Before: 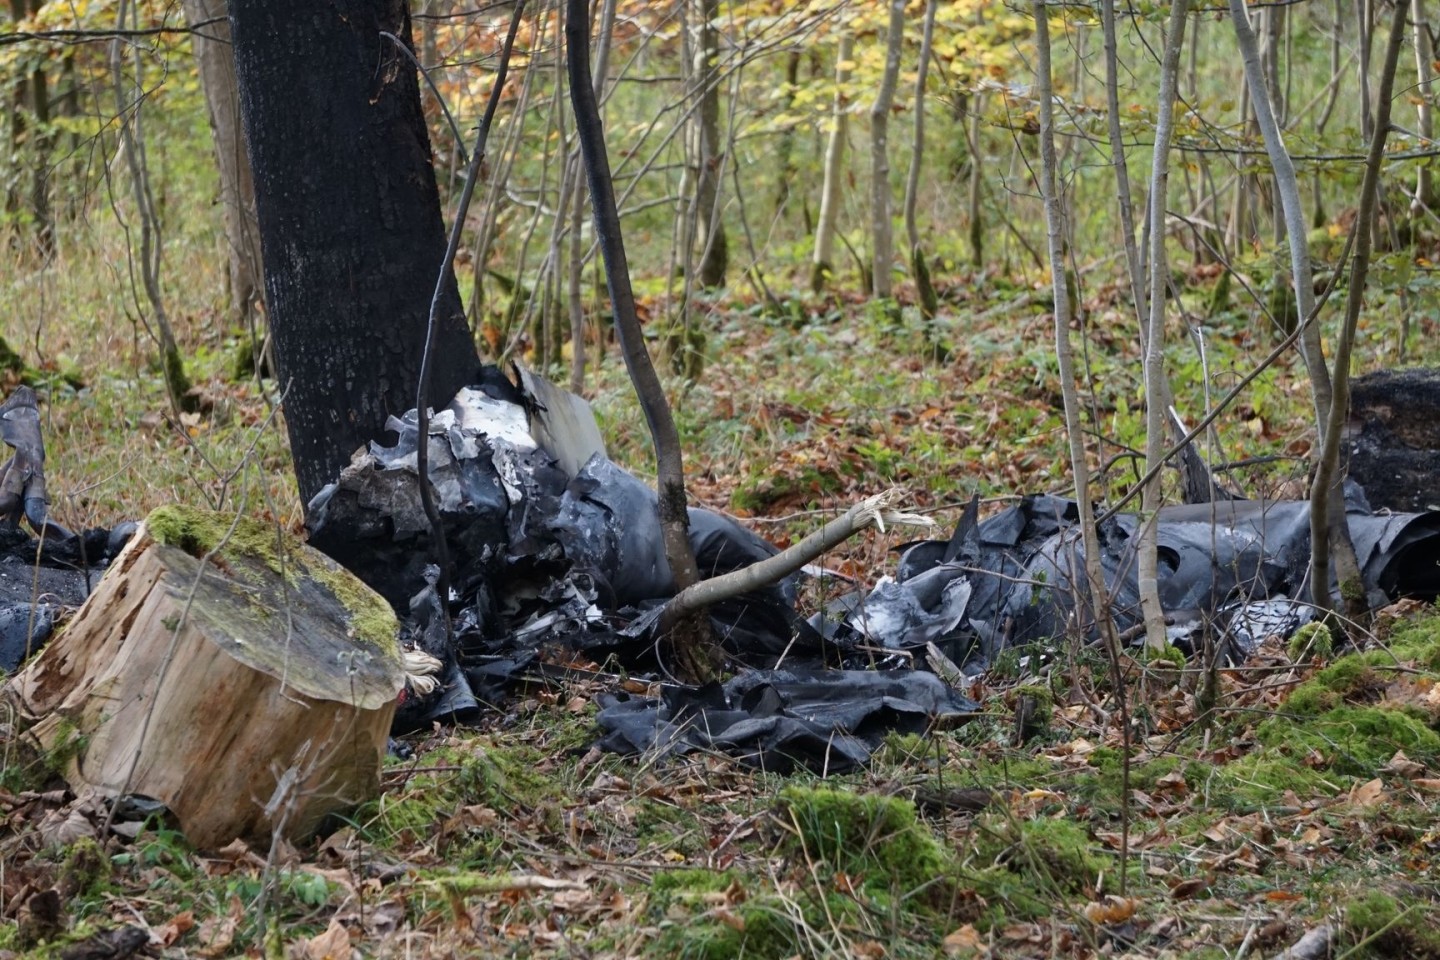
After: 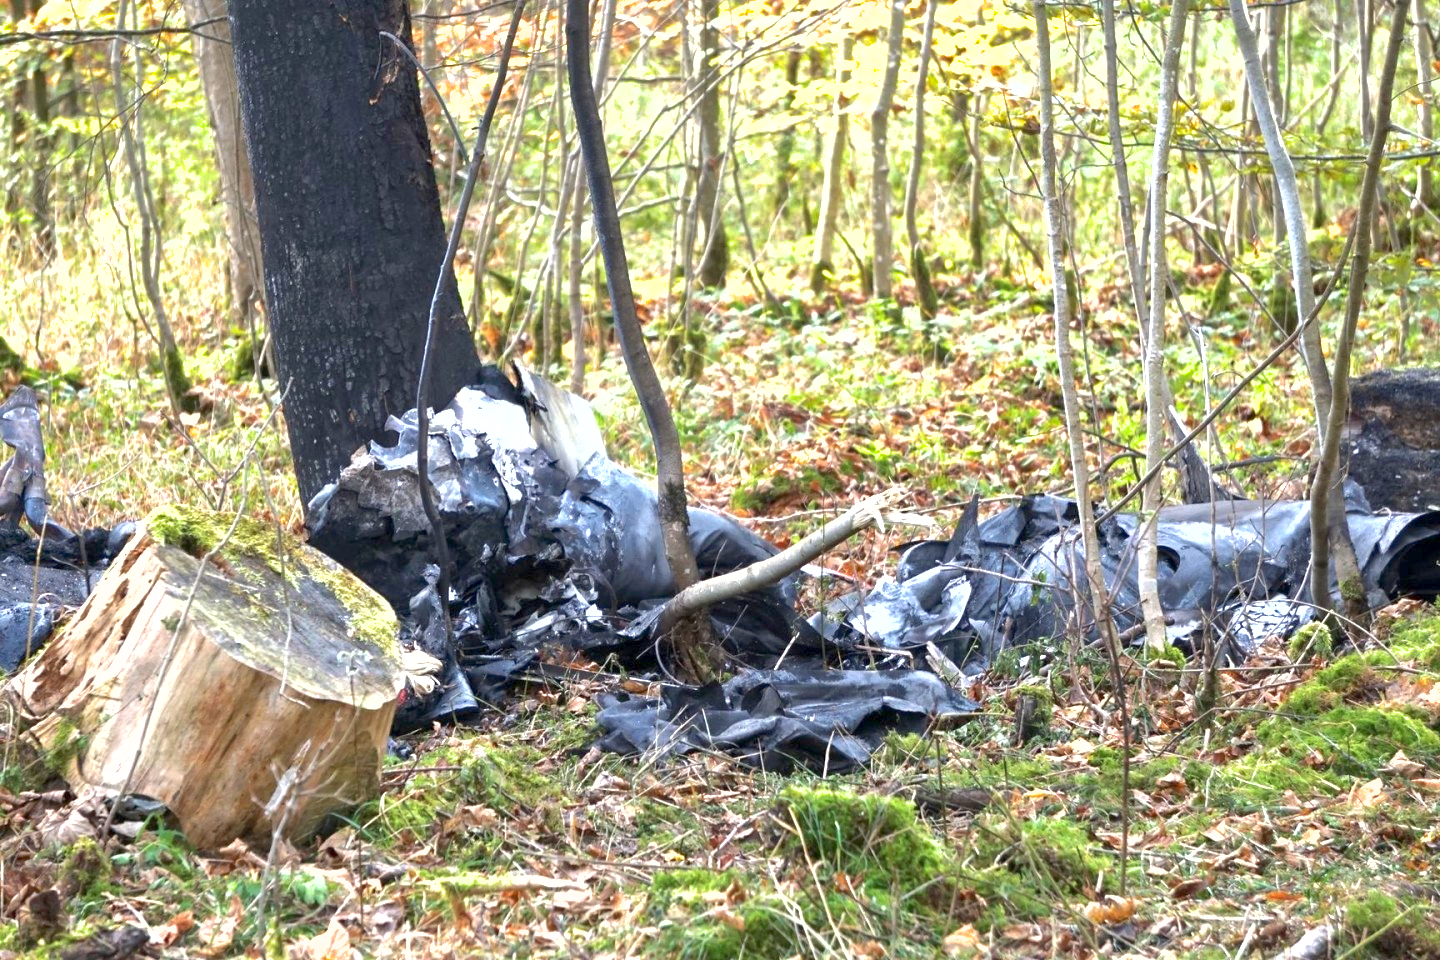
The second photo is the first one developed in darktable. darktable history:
shadows and highlights: on, module defaults
exposure: black level correction 0.001, exposure 1.646 EV, compensate exposure bias true, compensate highlight preservation false
